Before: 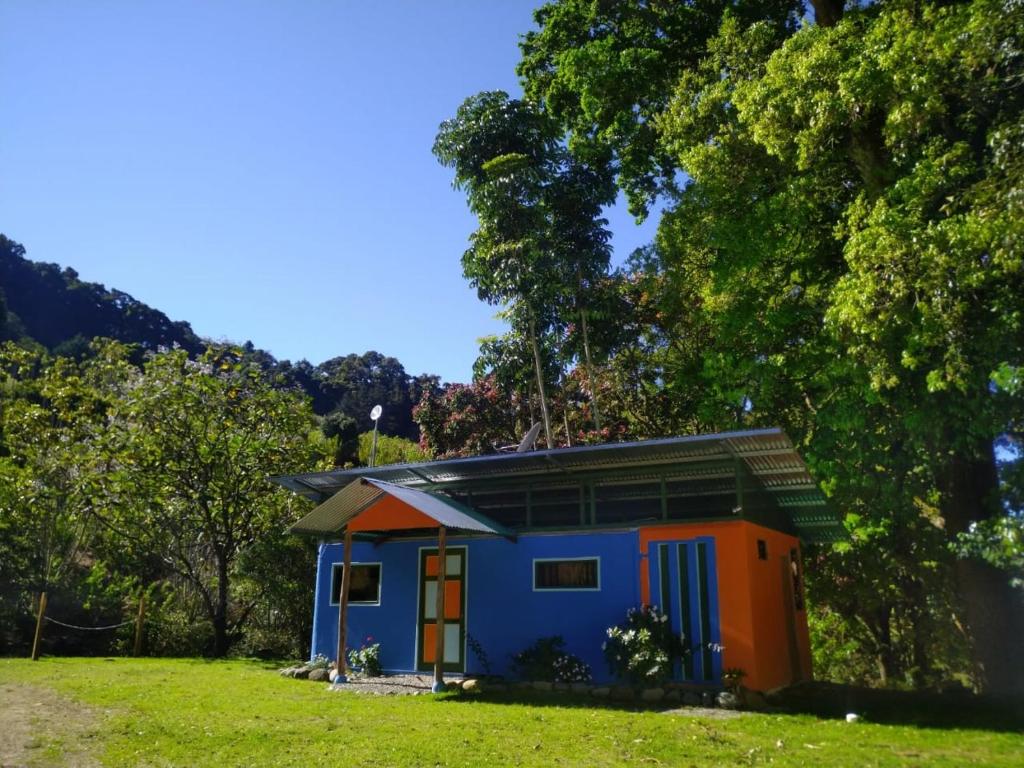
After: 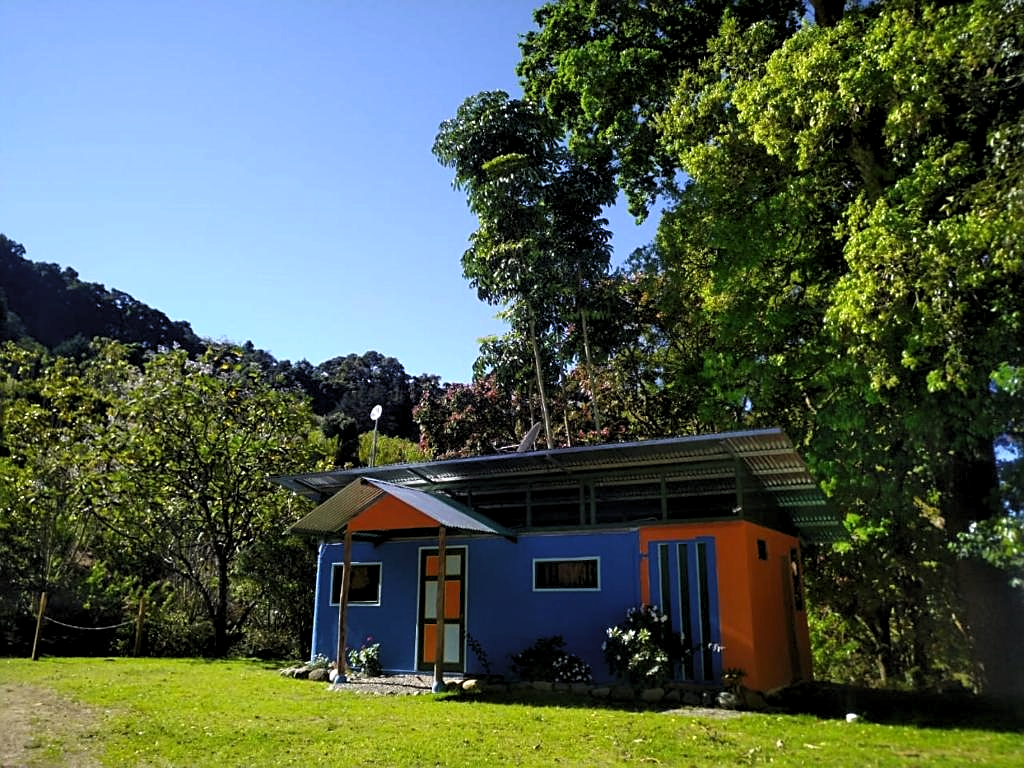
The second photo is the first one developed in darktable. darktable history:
levels: white 99.95%, levels [0.062, 0.494, 0.925]
sharpen: on, module defaults
